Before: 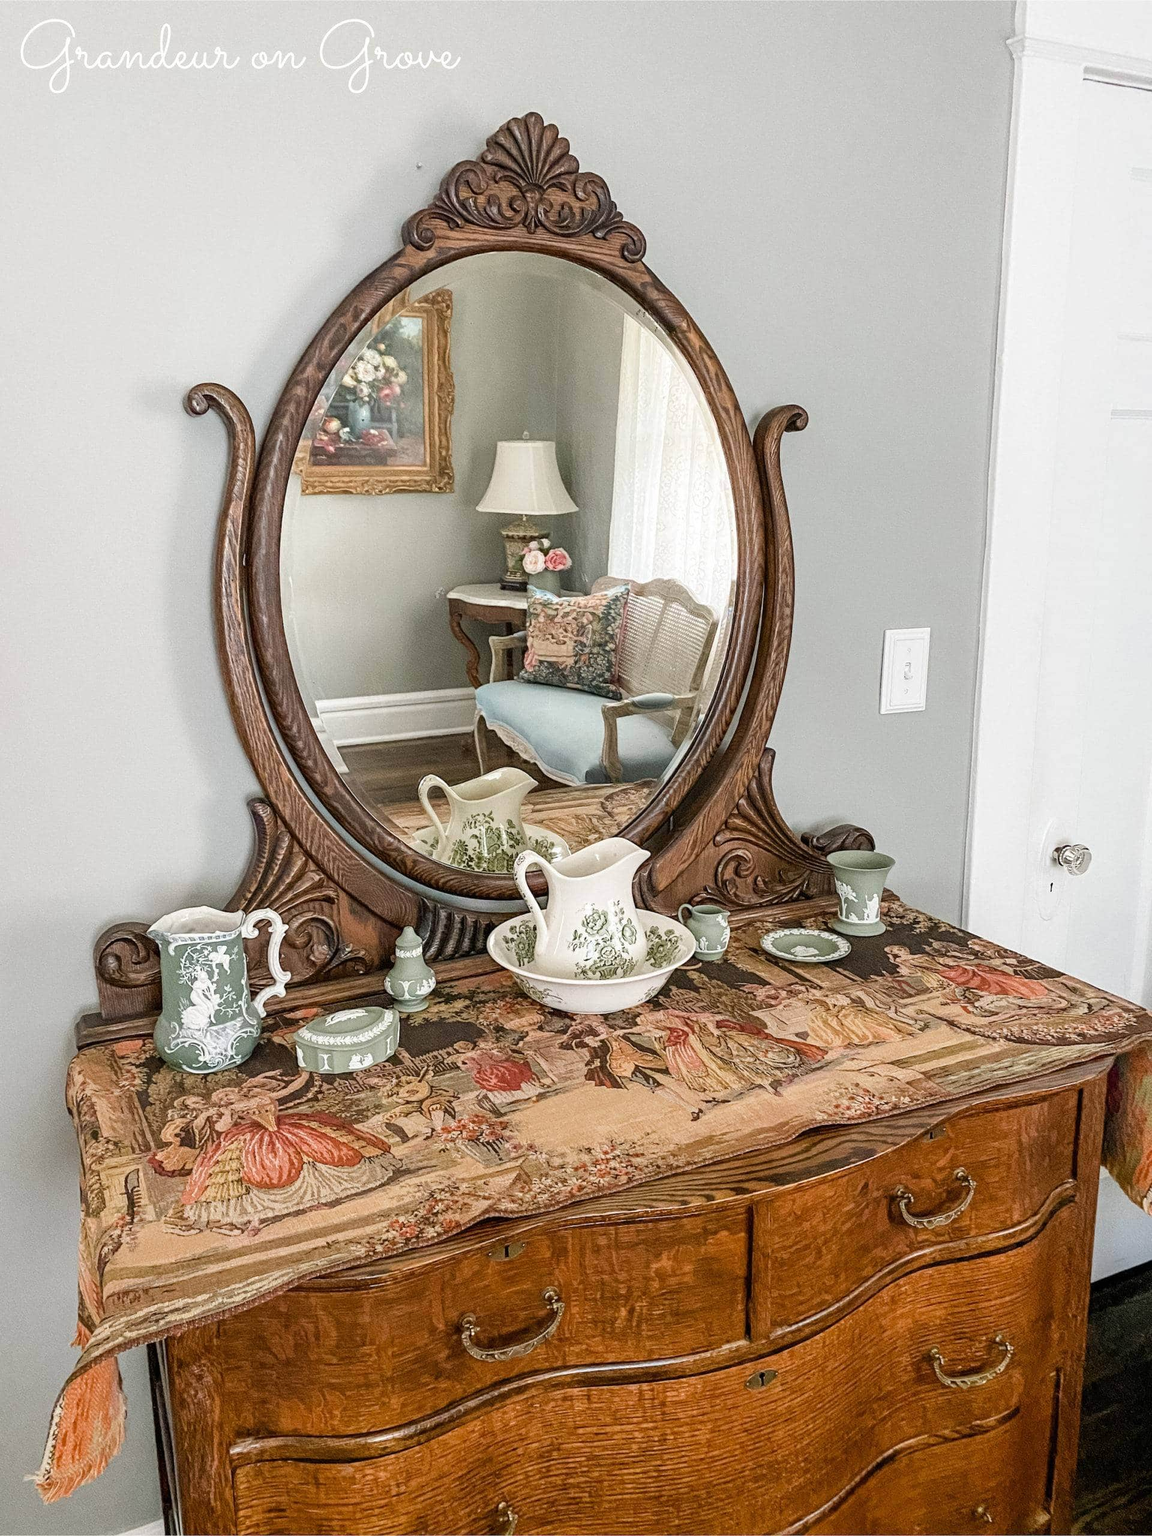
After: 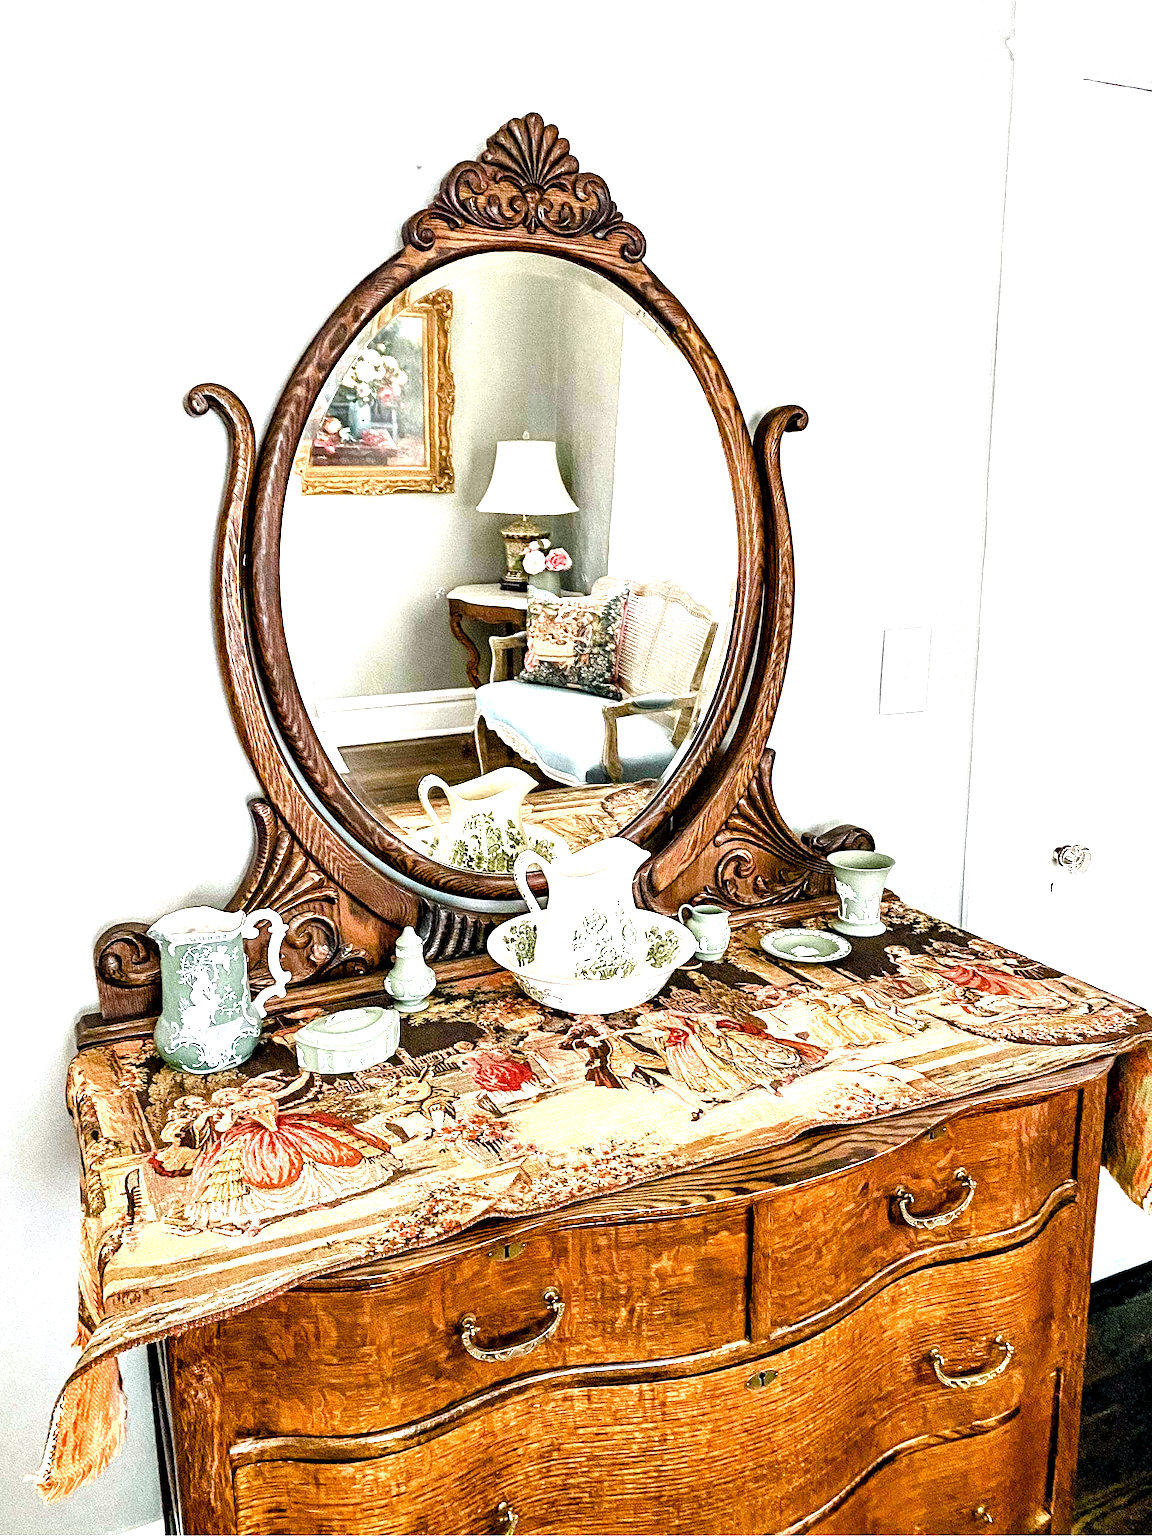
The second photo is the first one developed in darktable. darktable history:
exposure: exposure 1.237 EV, compensate highlight preservation false
color balance rgb: perceptual saturation grading › global saturation 26.401%, perceptual saturation grading › highlights -27.865%, perceptual saturation grading › mid-tones 15.298%, perceptual saturation grading › shadows 34.31%
contrast equalizer: octaves 7, y [[0.6 ×6], [0.55 ×6], [0 ×6], [0 ×6], [0 ×6]]
